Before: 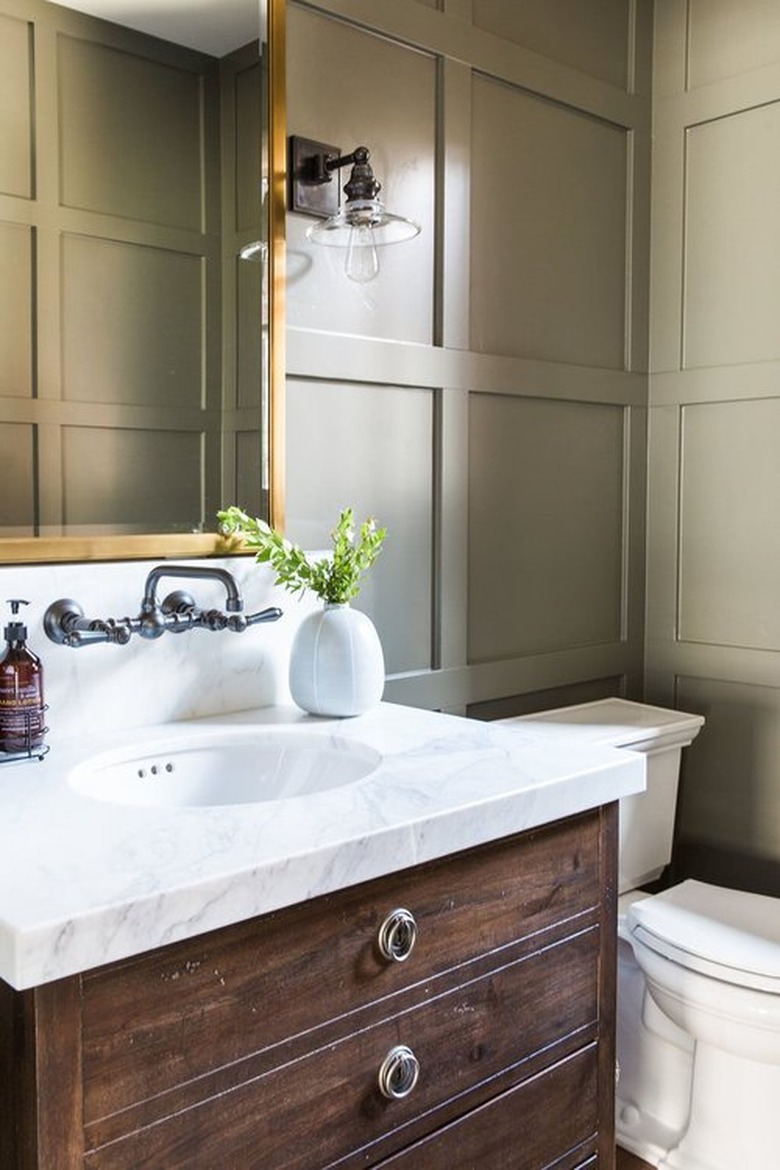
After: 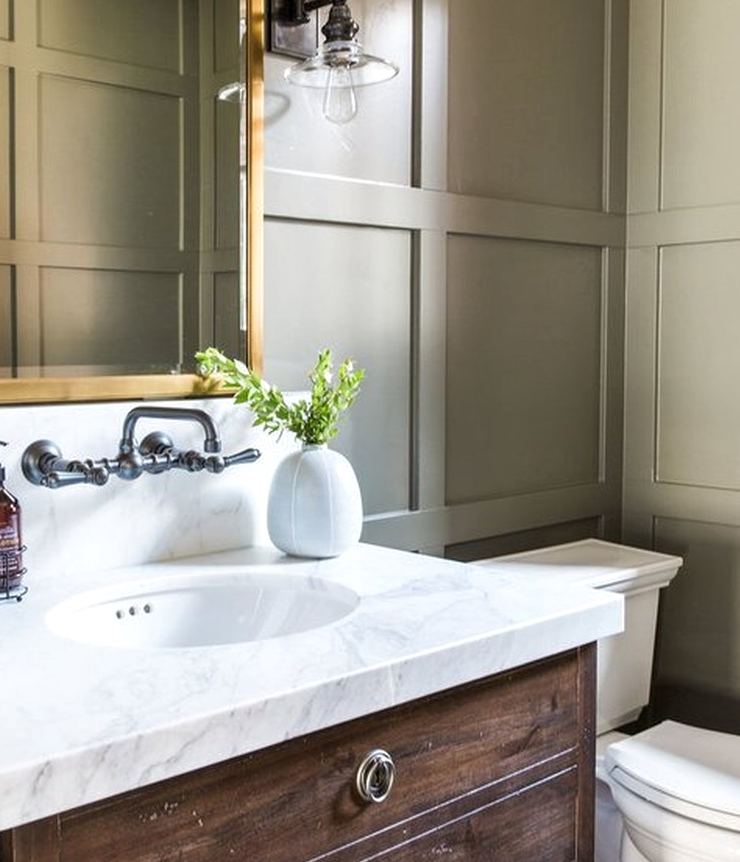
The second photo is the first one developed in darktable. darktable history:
crop and rotate: left 2.93%, top 13.675%, right 2.17%, bottom 12.598%
local contrast: highlights 104%, shadows 98%, detail 119%, midtone range 0.2
tone equalizer: edges refinement/feathering 500, mask exposure compensation -1.57 EV, preserve details no
